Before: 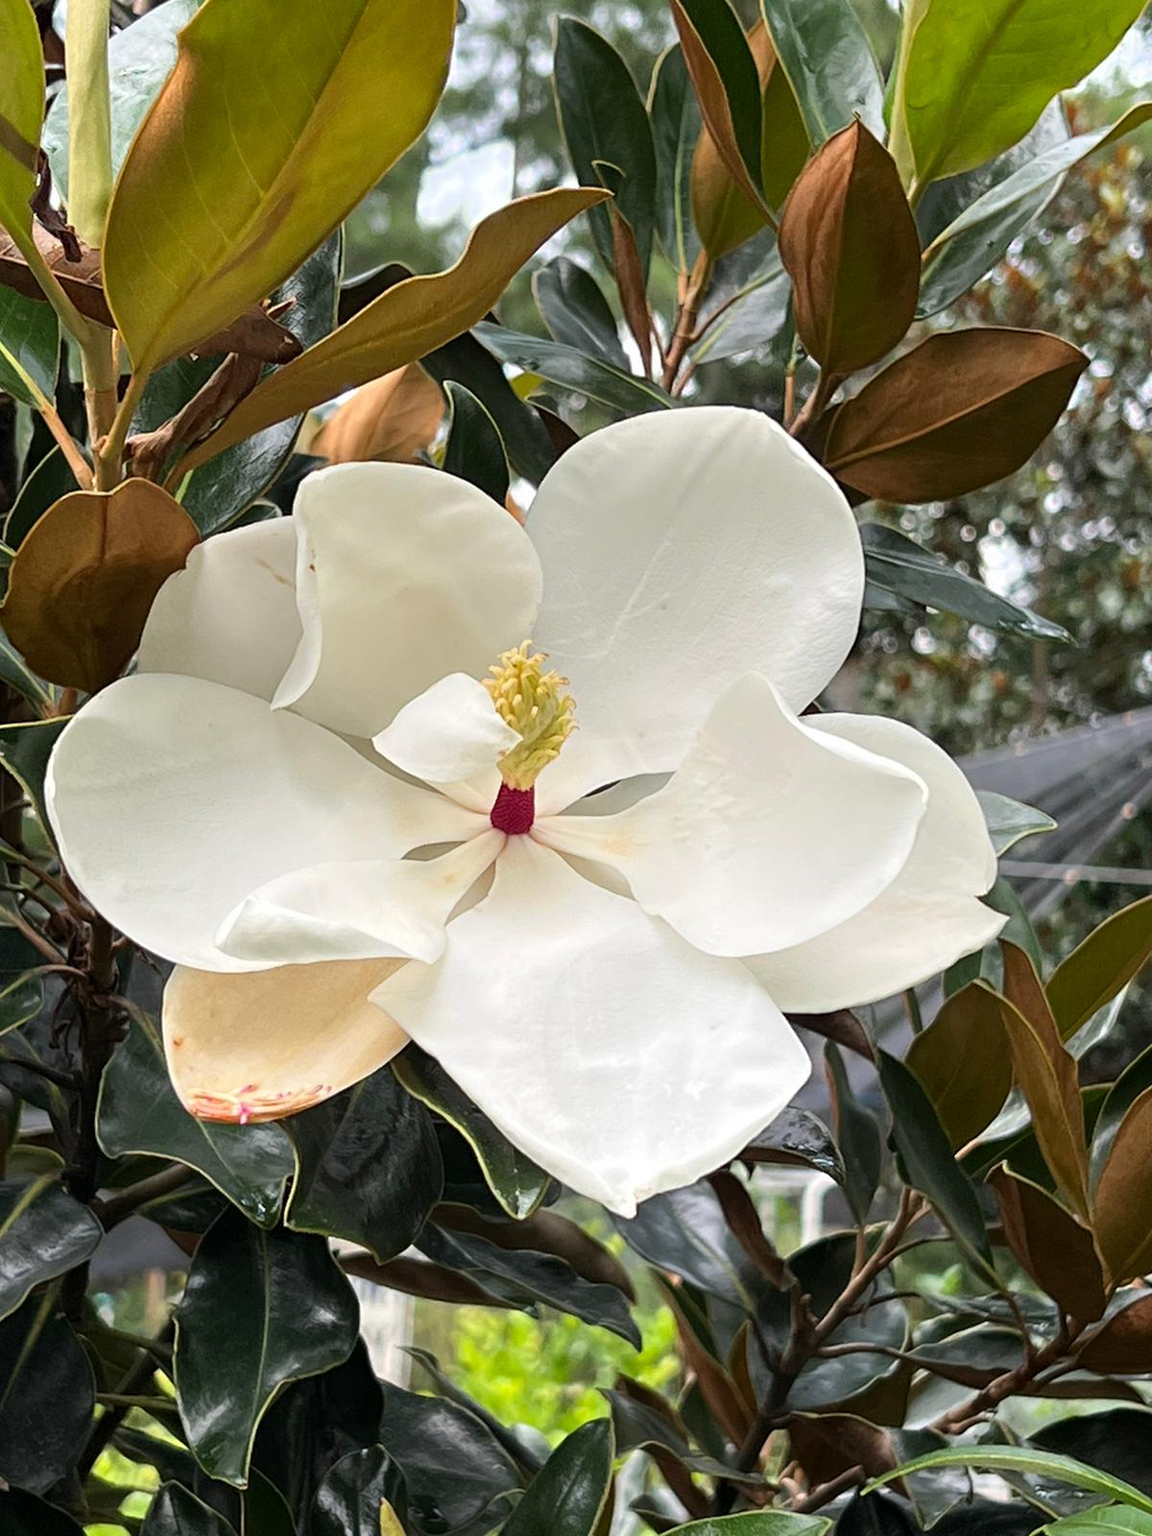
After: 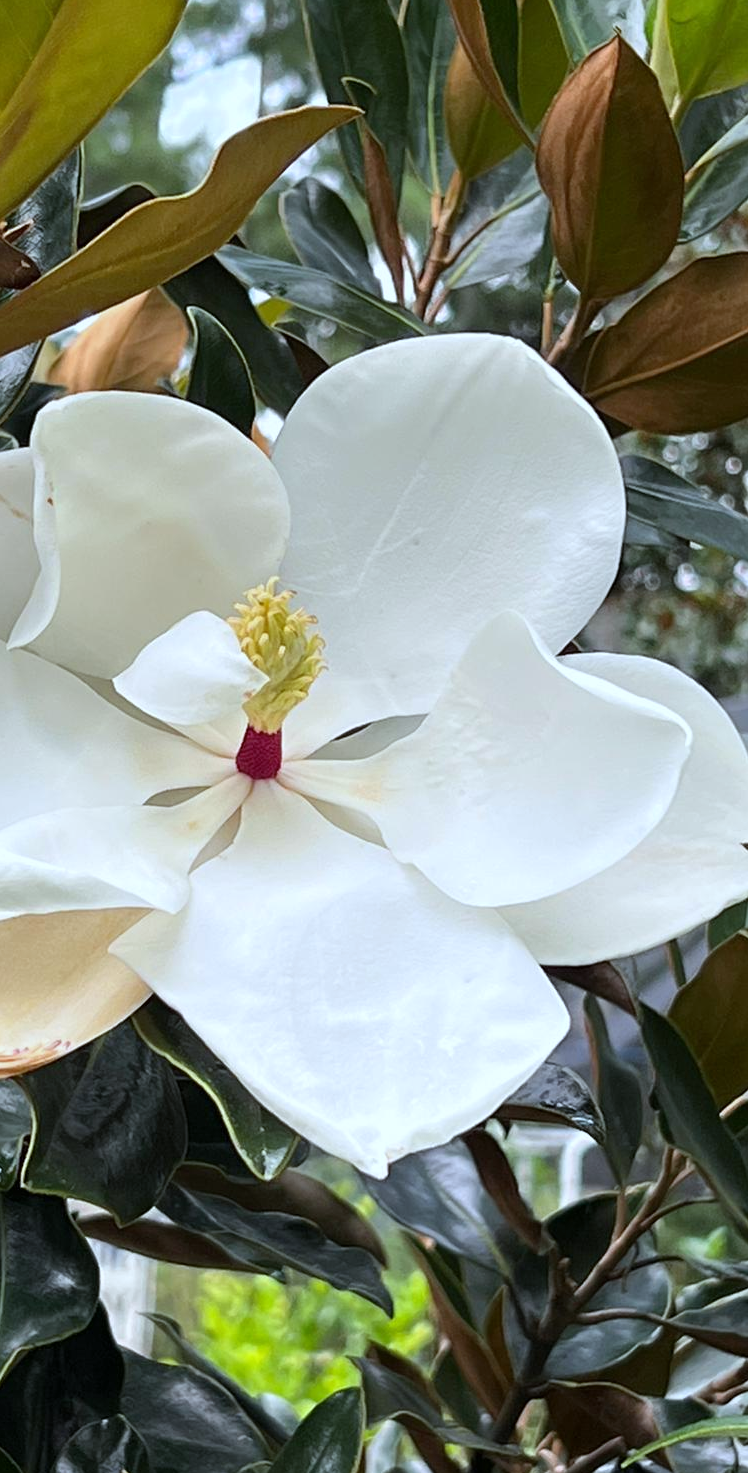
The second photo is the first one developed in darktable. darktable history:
white balance: red 0.924, blue 1.095
crop and rotate: left 22.918%, top 5.629%, right 14.711%, bottom 2.247%
